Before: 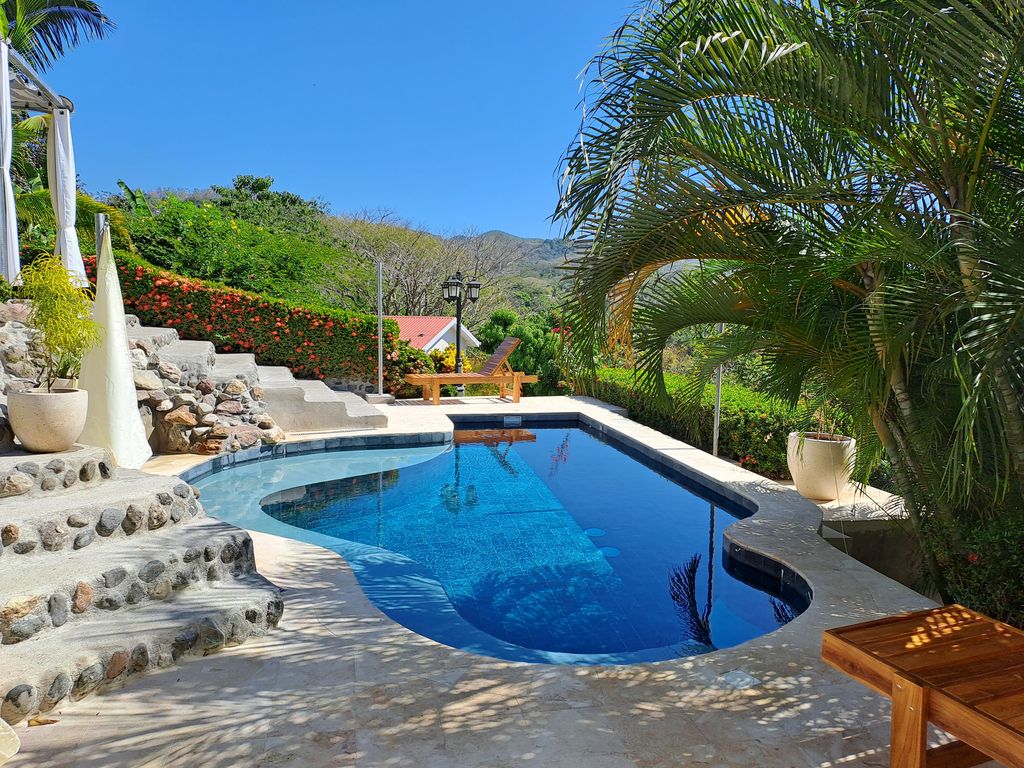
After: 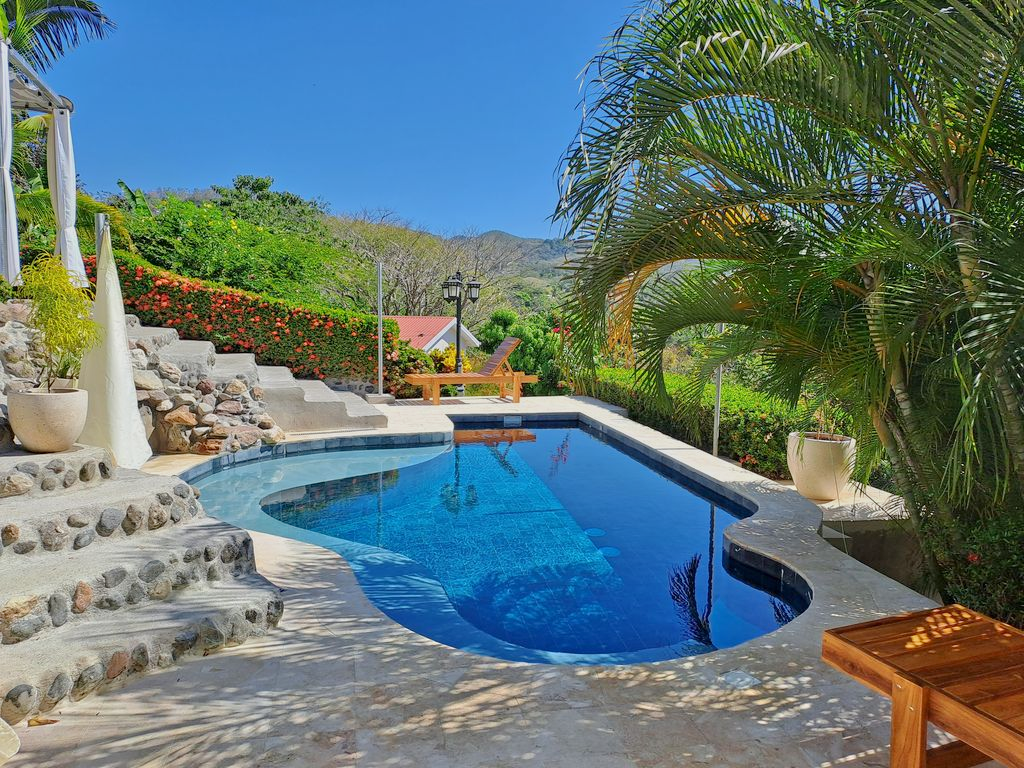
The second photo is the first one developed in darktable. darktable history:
exposure: exposure 0.636 EV, compensate highlight preservation false
tone equalizer: -8 EV -0.002 EV, -7 EV 0.005 EV, -6 EV -0.008 EV, -5 EV 0.007 EV, -4 EV -0.042 EV, -3 EV -0.233 EV, -2 EV -0.662 EV, -1 EV -0.983 EV, +0 EV -0.969 EV, smoothing diameter 2%, edges refinement/feathering 20, mask exposure compensation -1.57 EV, filter diffusion 5
